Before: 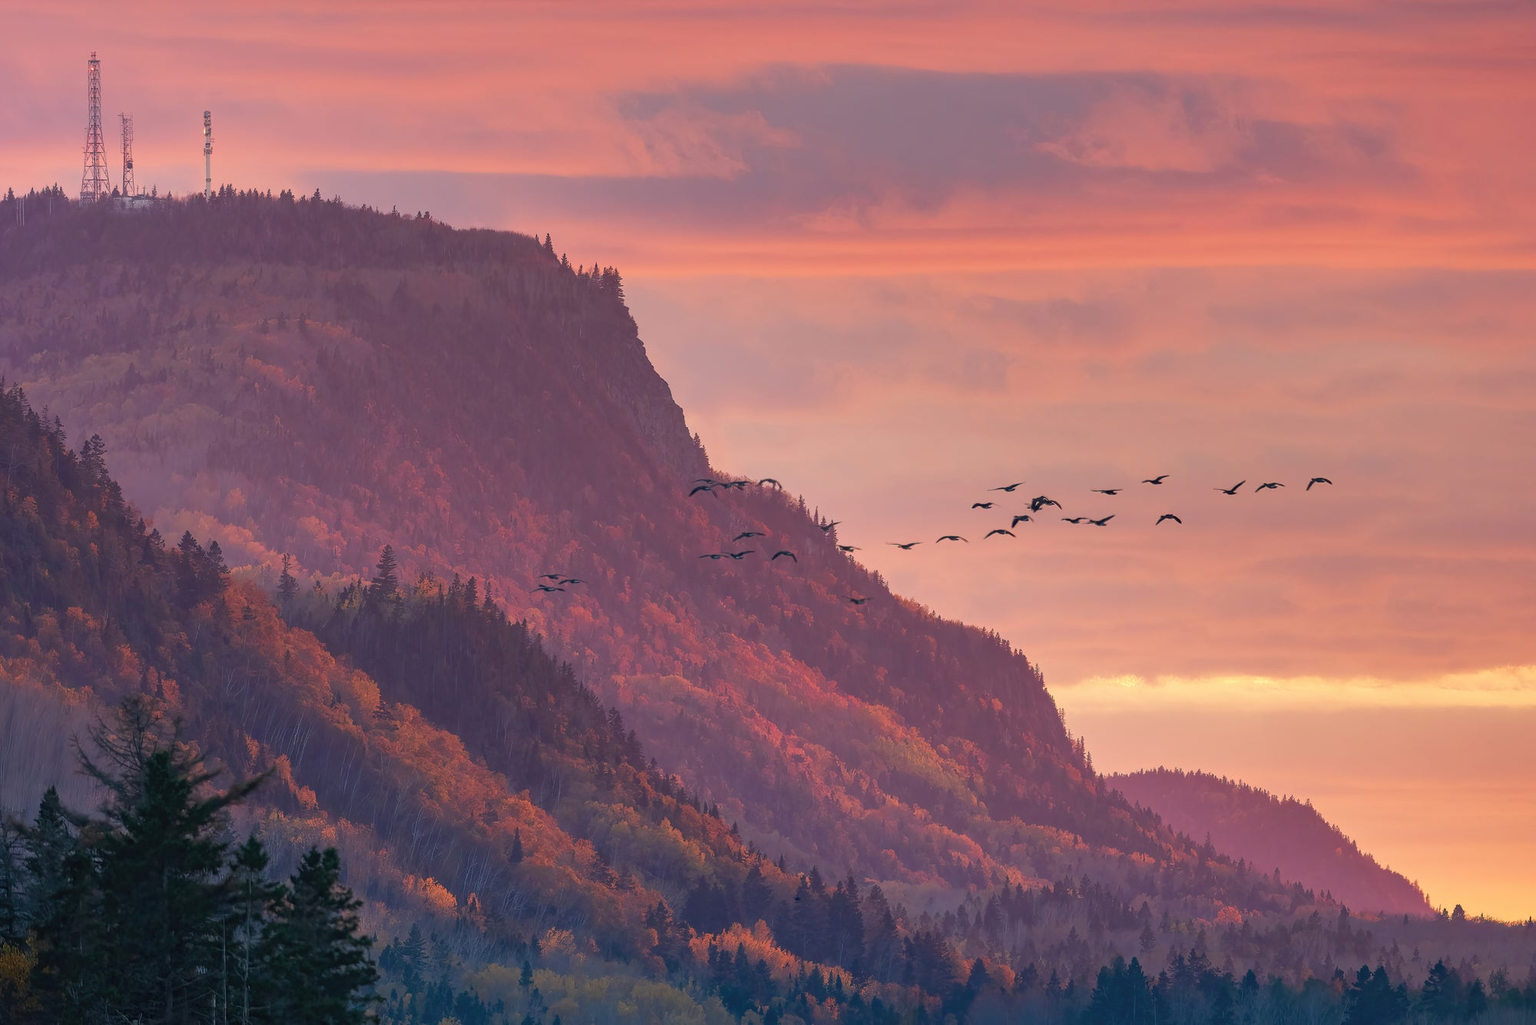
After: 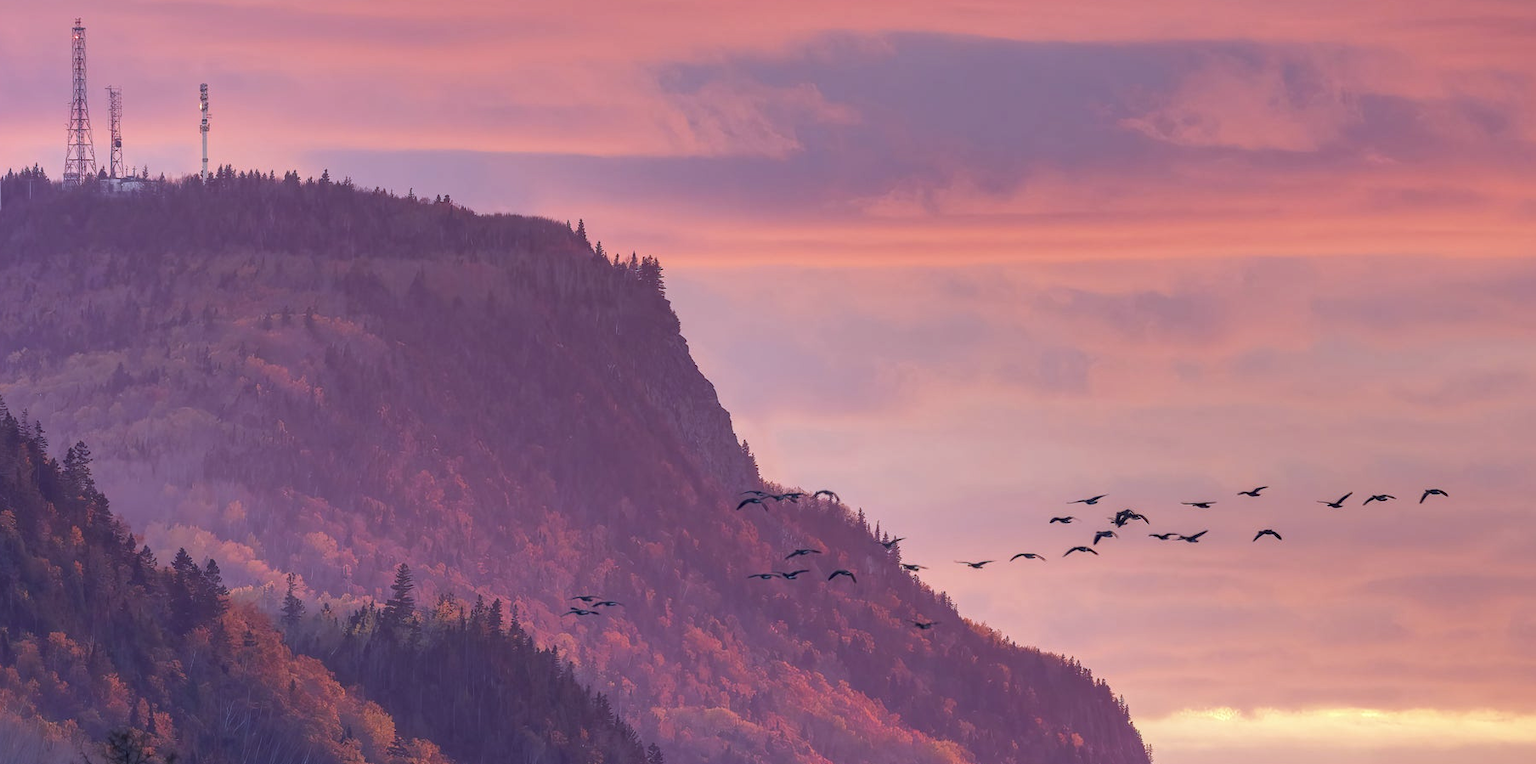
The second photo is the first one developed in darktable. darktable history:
crop: left 1.509%, top 3.452%, right 7.696%, bottom 28.452%
local contrast: on, module defaults
color correction: highlights a* -0.95, highlights b* 4.5, shadows a* 3.55
white balance: red 0.948, green 1.02, blue 1.176
